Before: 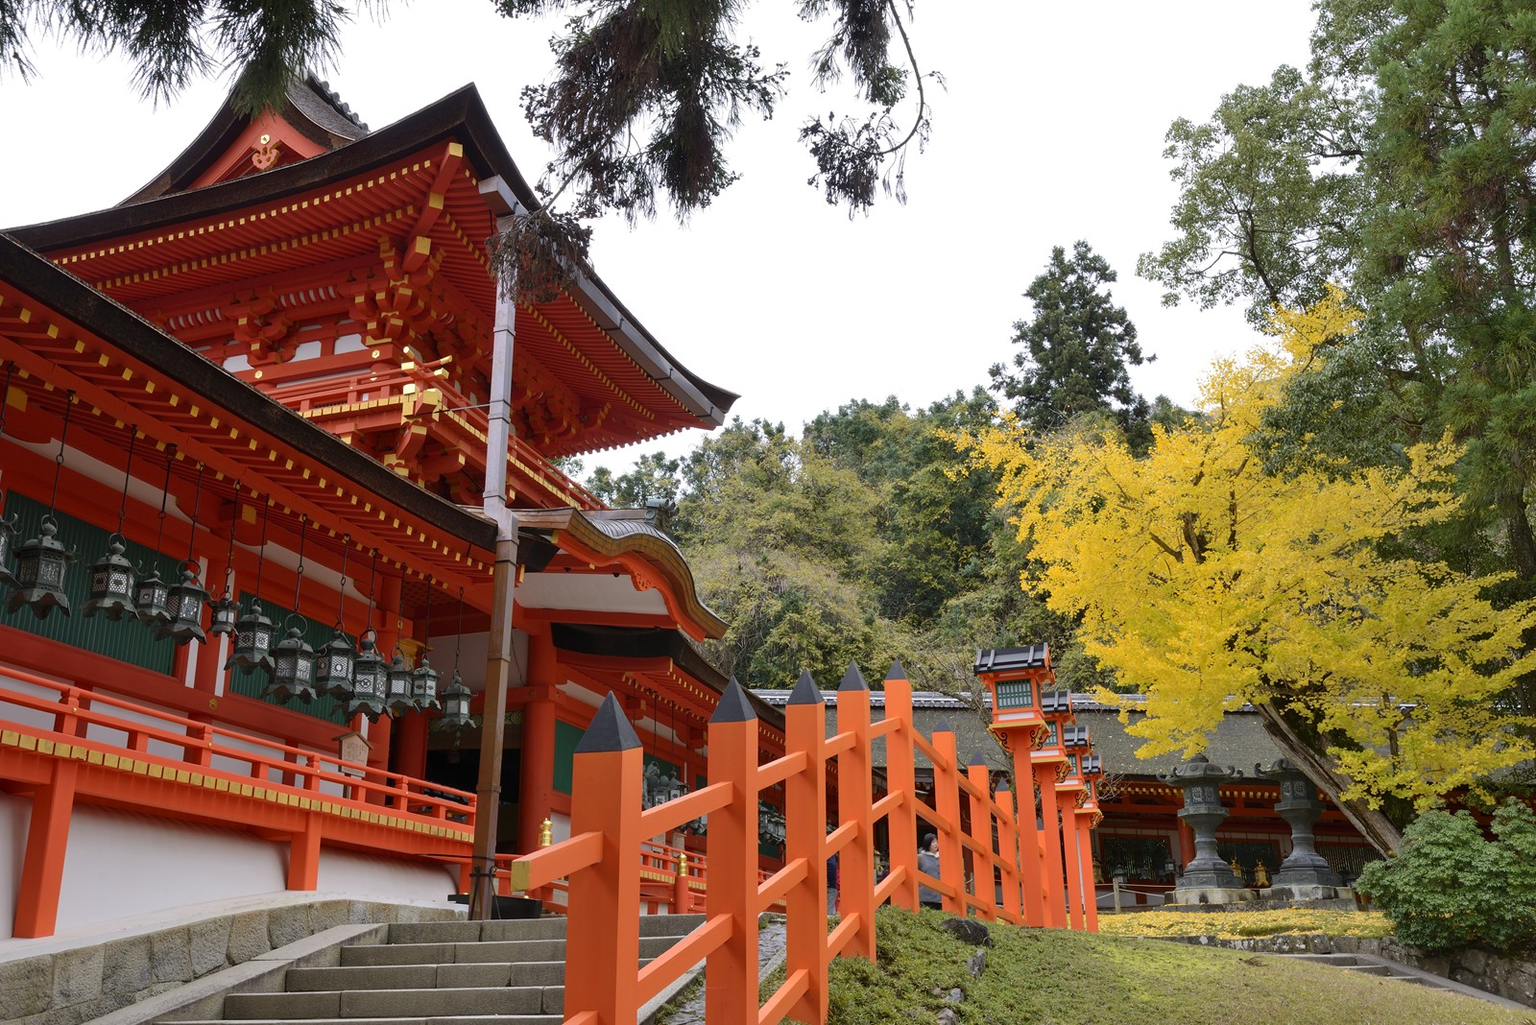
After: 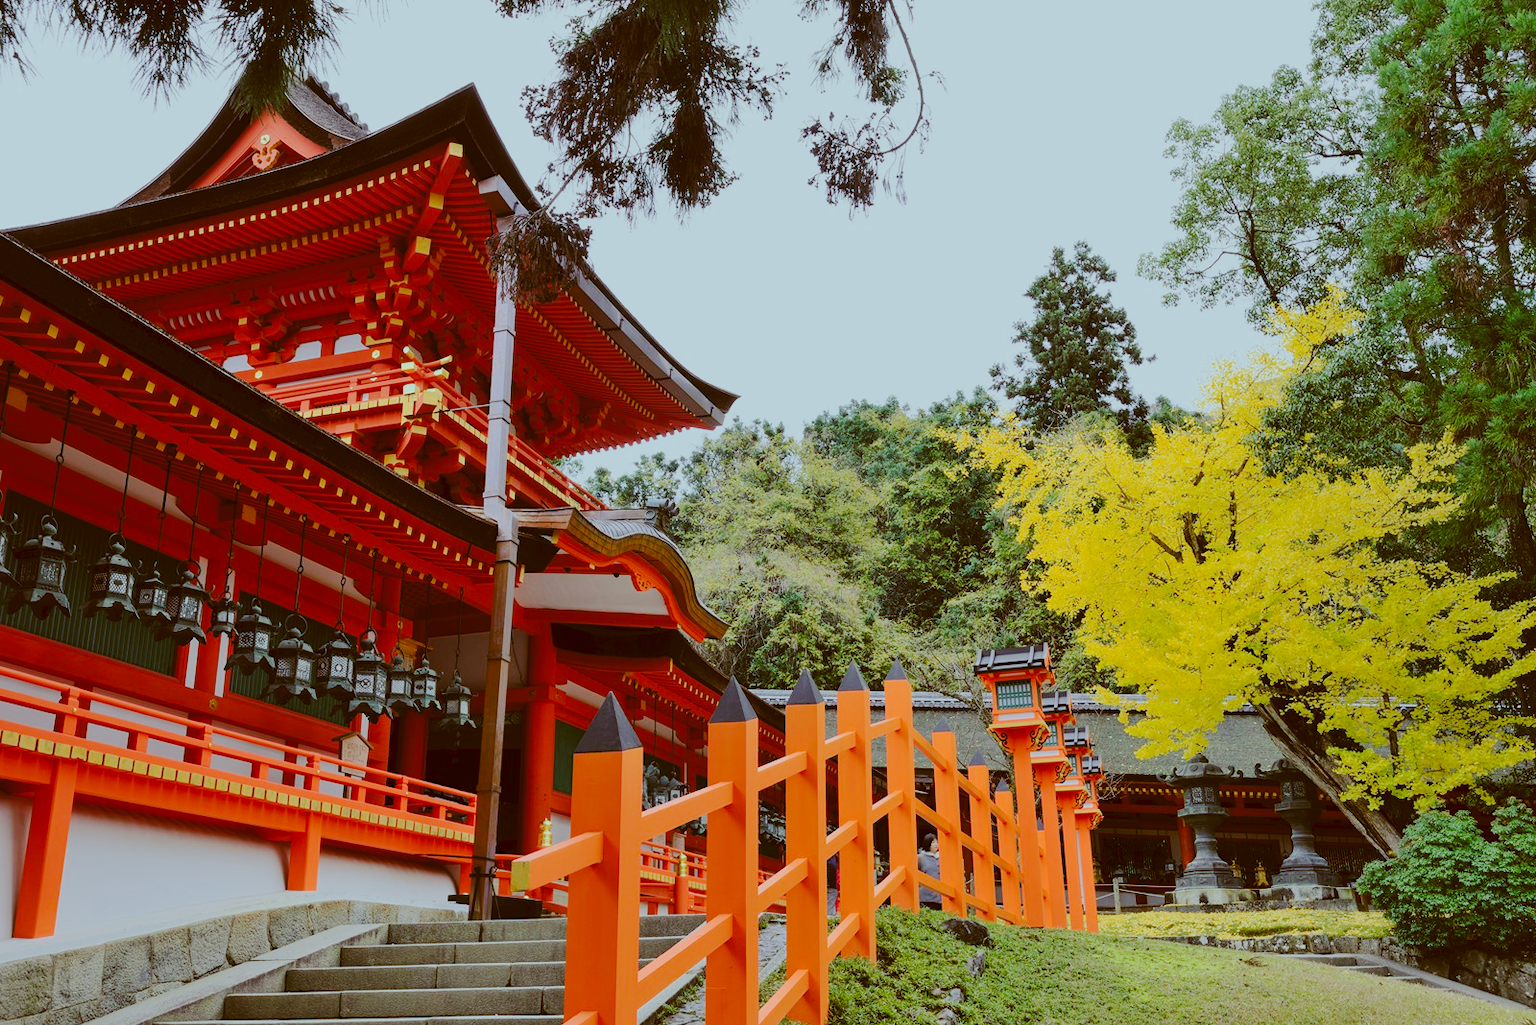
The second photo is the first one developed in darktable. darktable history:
color calibration: illuminant custom, x 0.368, y 0.373, temperature 4330.32 K
filmic rgb: black relative exposure -7.15 EV, white relative exposure 5.36 EV, hardness 3.02, color science v6 (2022)
tone curve: curves: ch0 [(0, 0) (0.003, 0.06) (0.011, 0.071) (0.025, 0.085) (0.044, 0.104) (0.069, 0.123) (0.1, 0.146) (0.136, 0.167) (0.177, 0.205) (0.224, 0.248) (0.277, 0.309) (0.335, 0.384) (0.399, 0.467) (0.468, 0.553) (0.543, 0.633) (0.623, 0.698) (0.709, 0.769) (0.801, 0.841) (0.898, 0.912) (1, 1)], preserve colors none
color correction: highlights a* -5.3, highlights b* 9.8, shadows a* 9.8, shadows b* 24.26
white balance: red 0.926, green 1.003, blue 1.133
